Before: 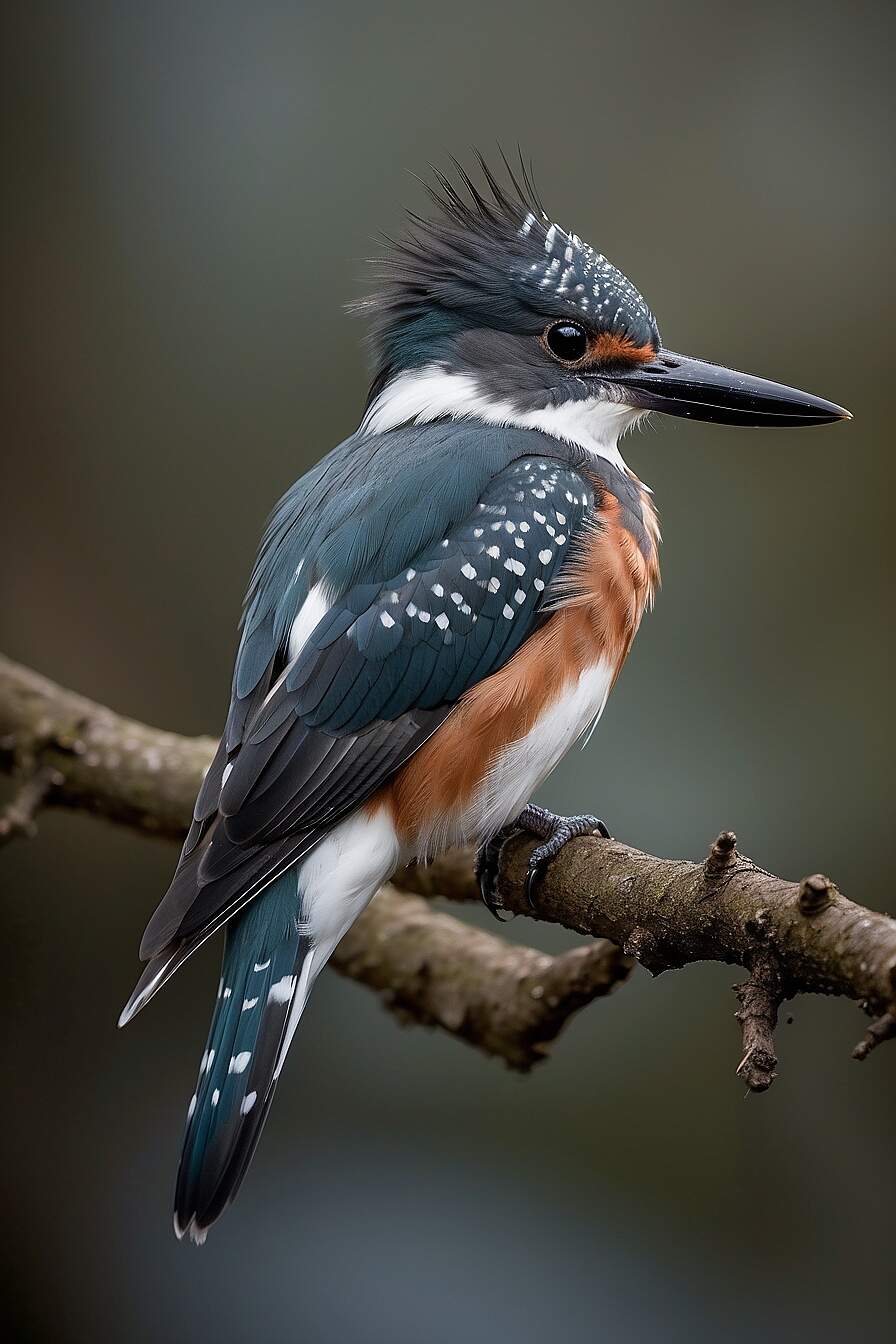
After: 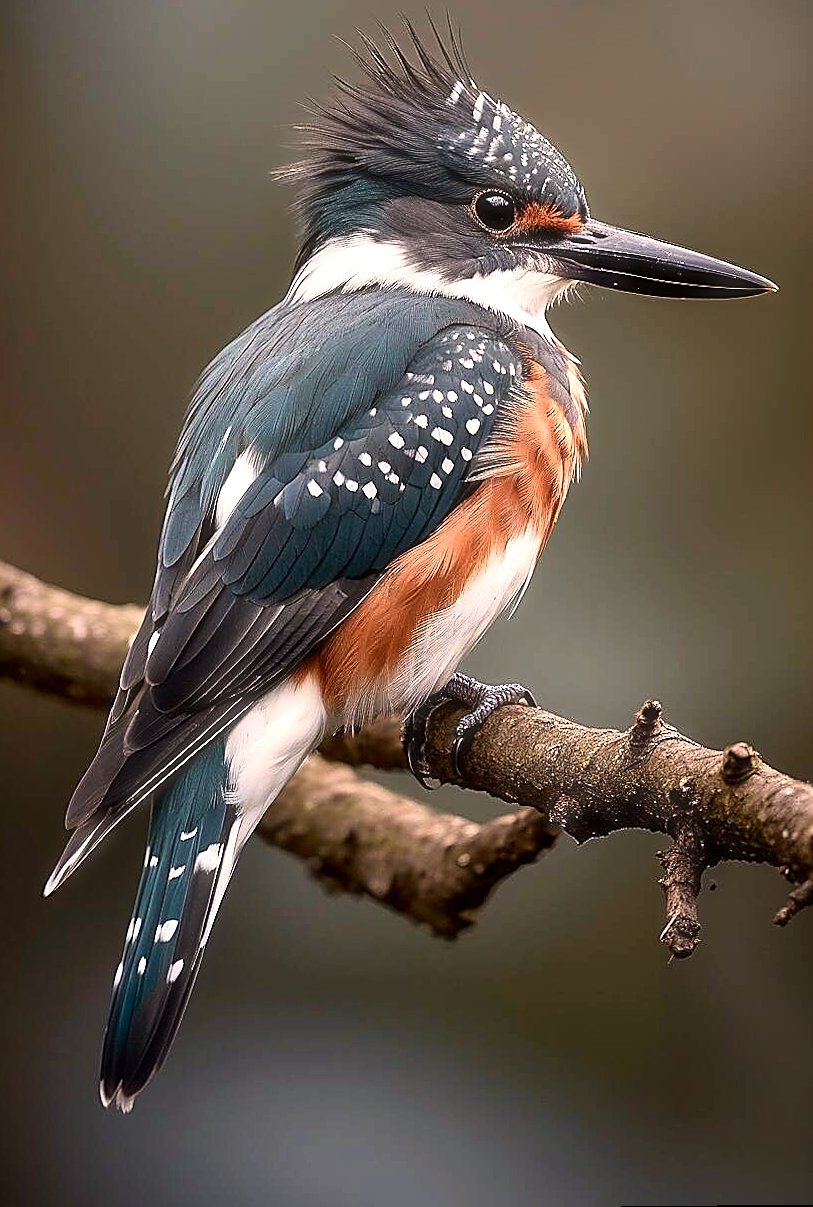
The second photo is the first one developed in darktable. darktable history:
crop and rotate: left 8.262%, top 9.226%
exposure: black level correction 0.001, exposure 0.5 EV, compensate exposure bias true, compensate highlight preservation false
contrast brightness saturation: contrast 0.15, brightness -0.01, saturation 0.1
sharpen: amount 0.75
white balance: red 1.127, blue 0.943
rotate and perspective: rotation 0.174°, lens shift (vertical) 0.013, lens shift (horizontal) 0.019, shear 0.001, automatic cropping original format, crop left 0.007, crop right 0.991, crop top 0.016, crop bottom 0.997
haze removal: strength -0.1, adaptive false
